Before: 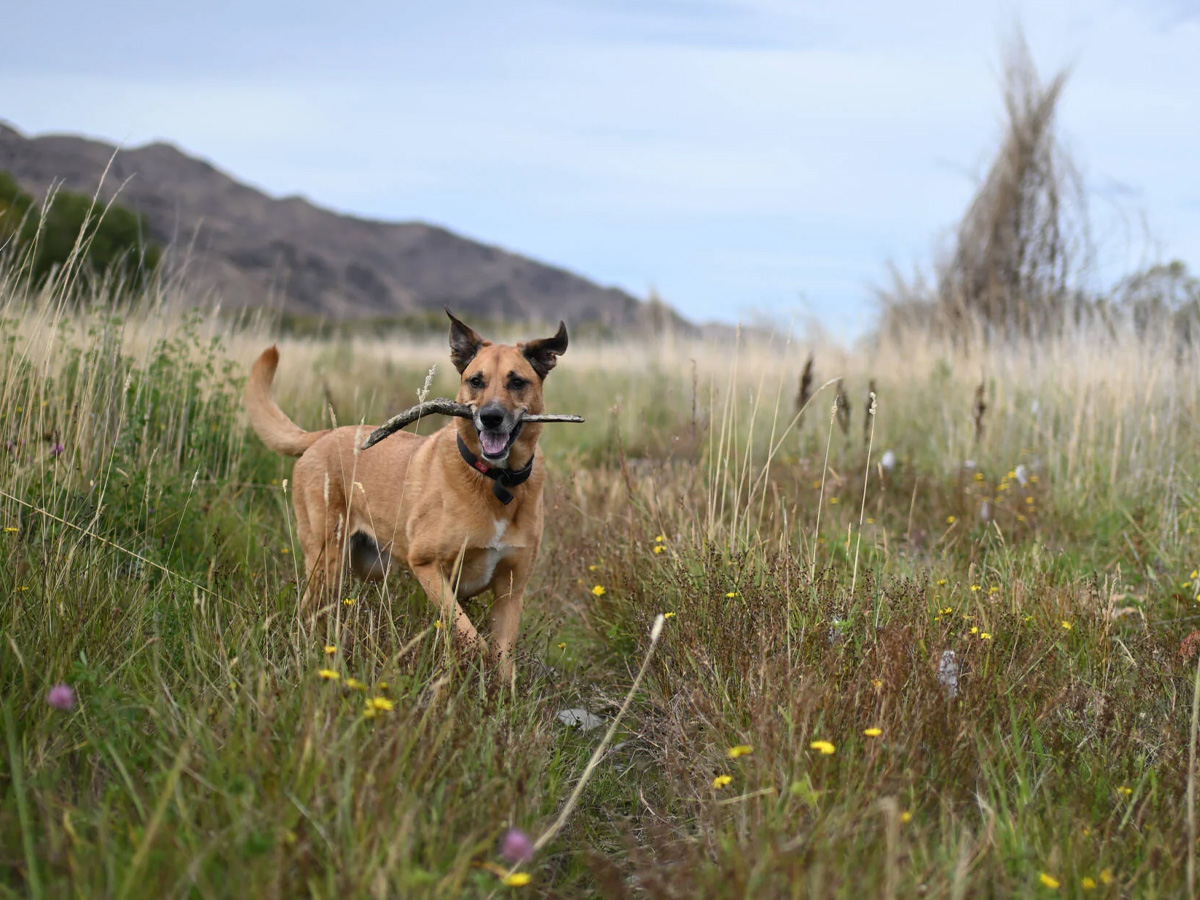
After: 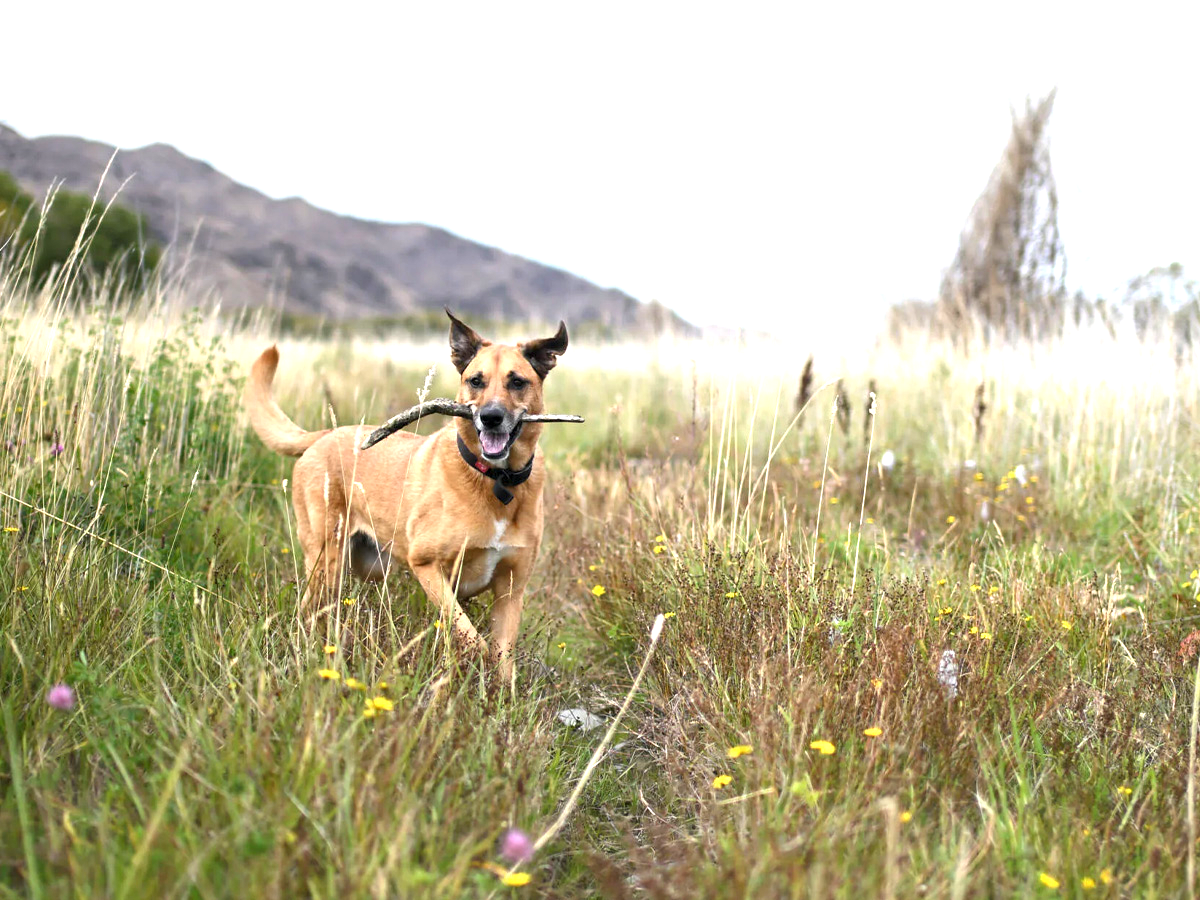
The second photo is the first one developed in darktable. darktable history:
exposure: exposure 1.25 EV, compensate exposure bias true, compensate highlight preservation false
contrast equalizer: octaves 7, y [[0.6 ×6], [0.55 ×6], [0 ×6], [0 ×6], [0 ×6]], mix 0.15
